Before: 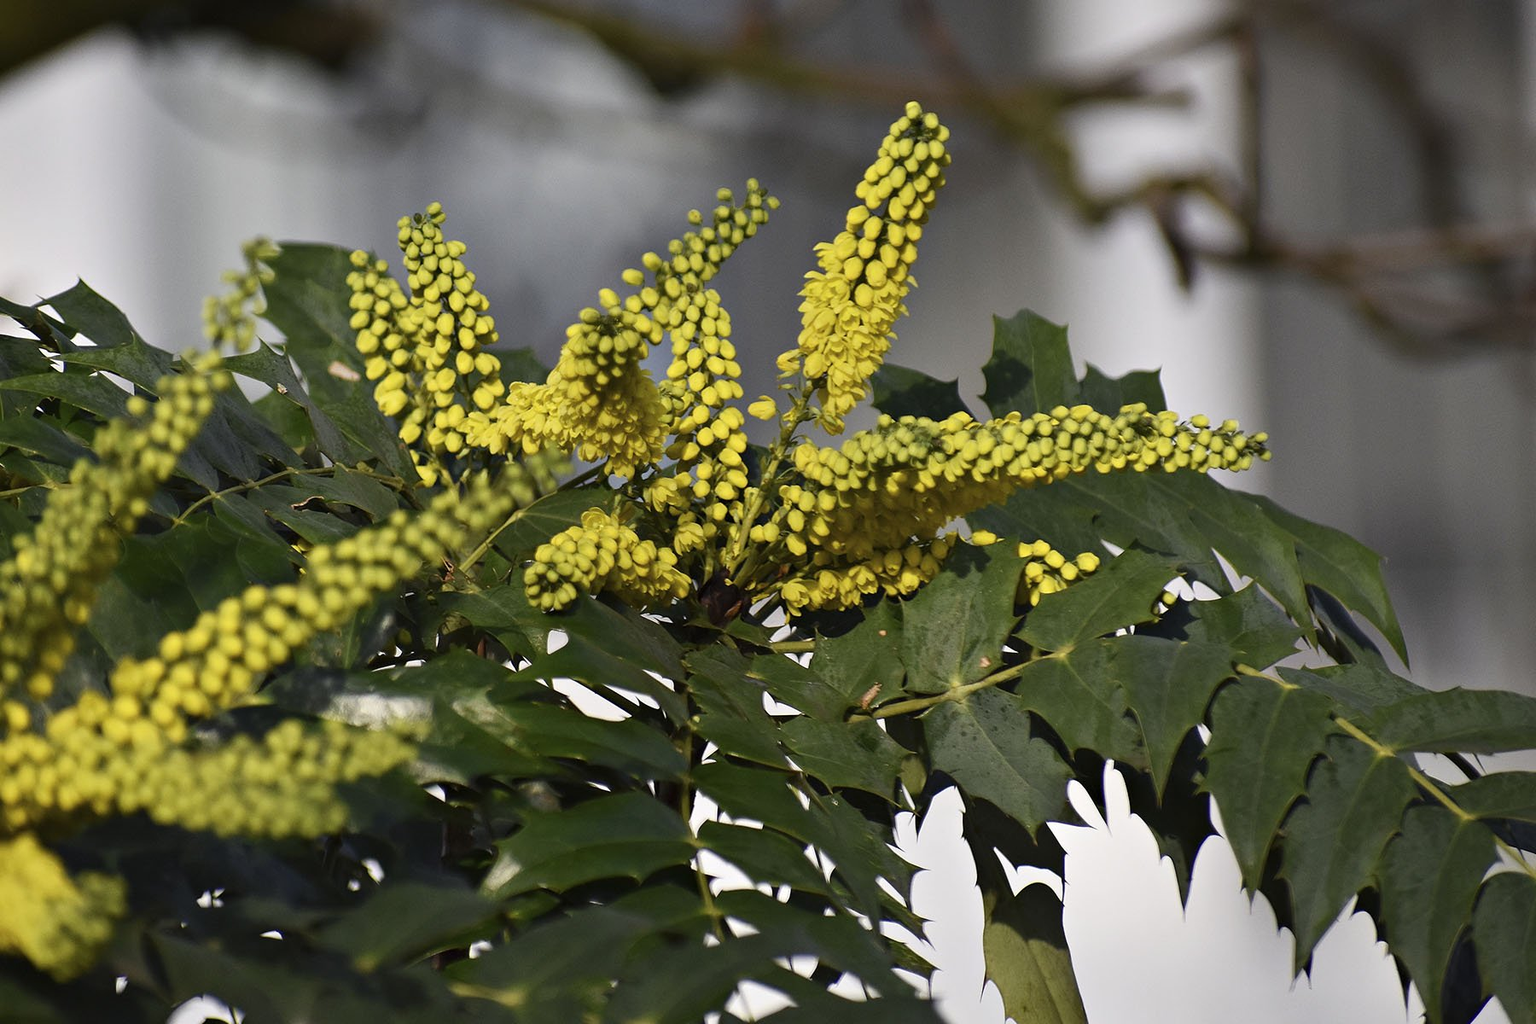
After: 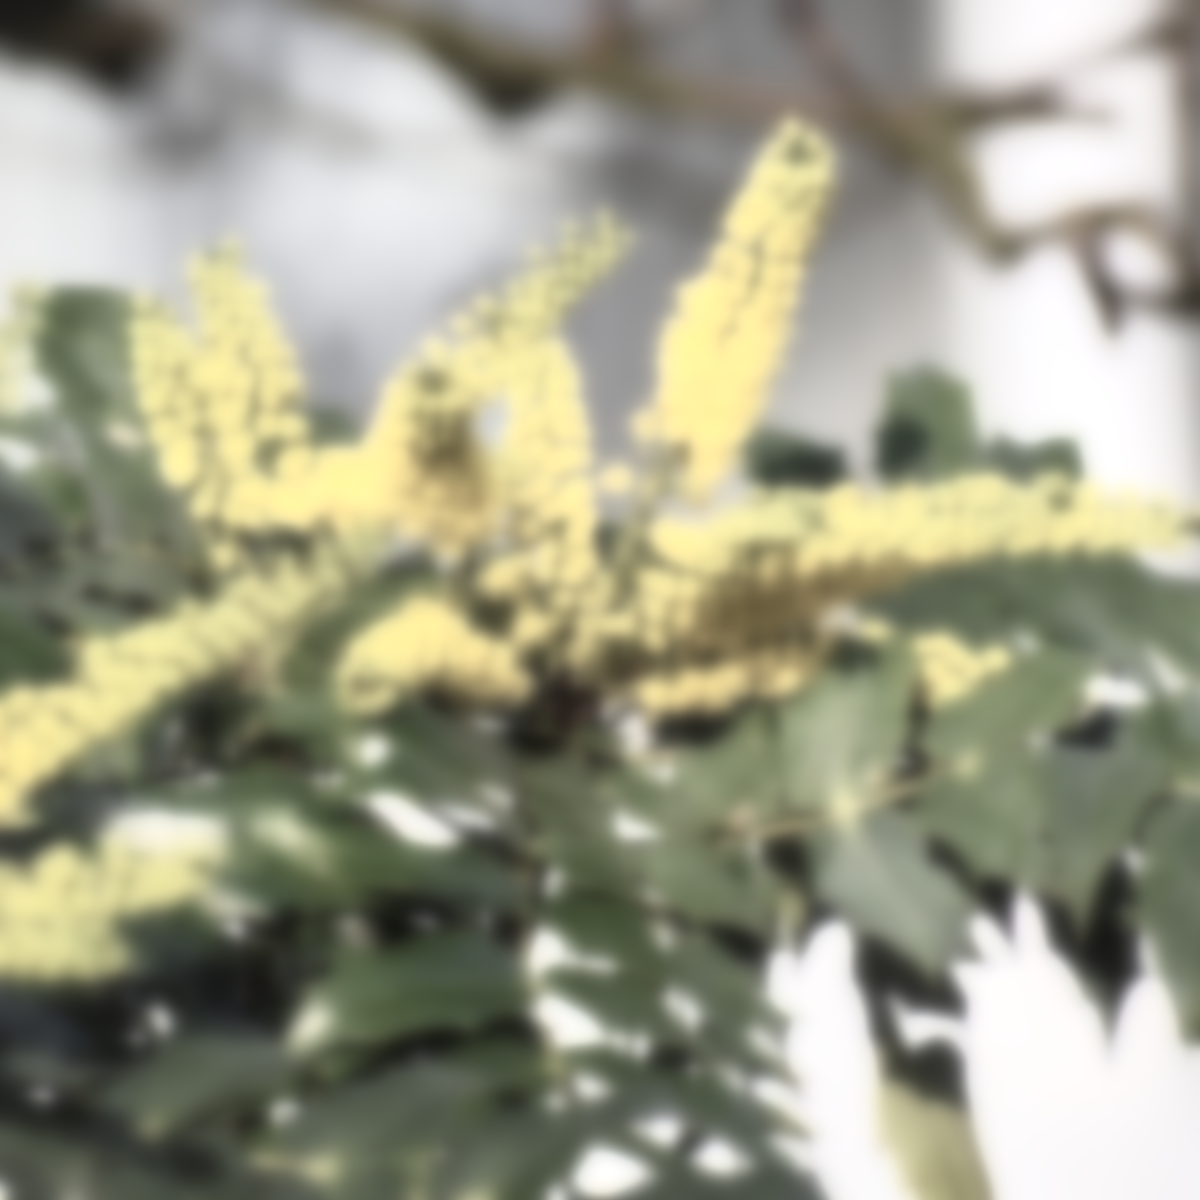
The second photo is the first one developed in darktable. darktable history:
contrast brightness saturation: contrast -0.05, saturation -0.41
tone curve: curves: ch0 [(0, 0) (0.003, 0.003) (0.011, 0.012) (0.025, 0.028) (0.044, 0.049) (0.069, 0.091) (0.1, 0.144) (0.136, 0.21) (0.177, 0.277) (0.224, 0.352) (0.277, 0.433) (0.335, 0.523) (0.399, 0.613) (0.468, 0.702) (0.543, 0.79) (0.623, 0.867) (0.709, 0.916) (0.801, 0.946) (0.898, 0.972) (1, 1)], color space Lab, independent channels, preserve colors none
local contrast: on, module defaults
crop and rotate: left 15.446%, right 17.836%
base curve: curves: ch0 [(0, 0) (0.666, 0.806) (1, 1)]
lowpass: on, module defaults
